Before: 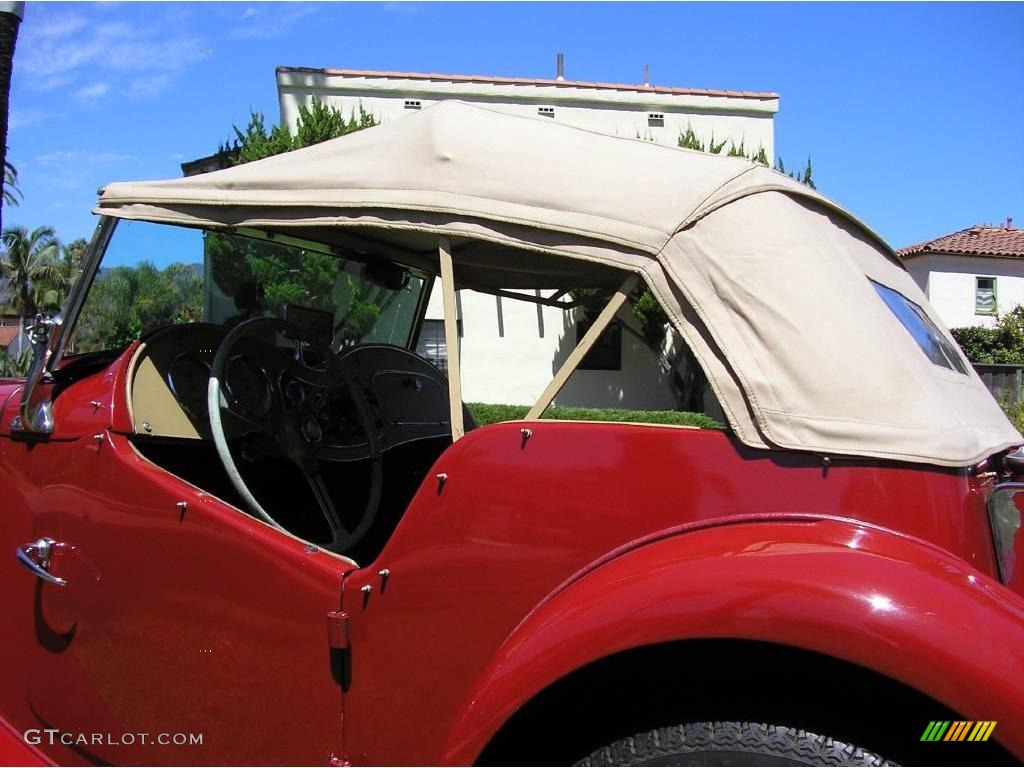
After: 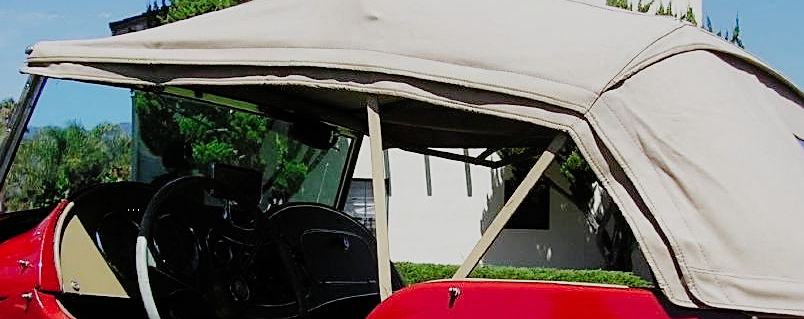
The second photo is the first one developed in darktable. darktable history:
exposure: exposure 0.426 EV, compensate highlight preservation false
crop: left 7.036%, top 18.398%, right 14.379%, bottom 40.043%
white balance: red 1, blue 1
sigmoid: contrast 1.8, skew -0.2, preserve hue 0%, red attenuation 0.1, red rotation 0.035, green attenuation 0.1, green rotation -0.017, blue attenuation 0.15, blue rotation -0.052, base primaries Rec2020
shadows and highlights: shadows 40, highlights -60
sharpen: on, module defaults
